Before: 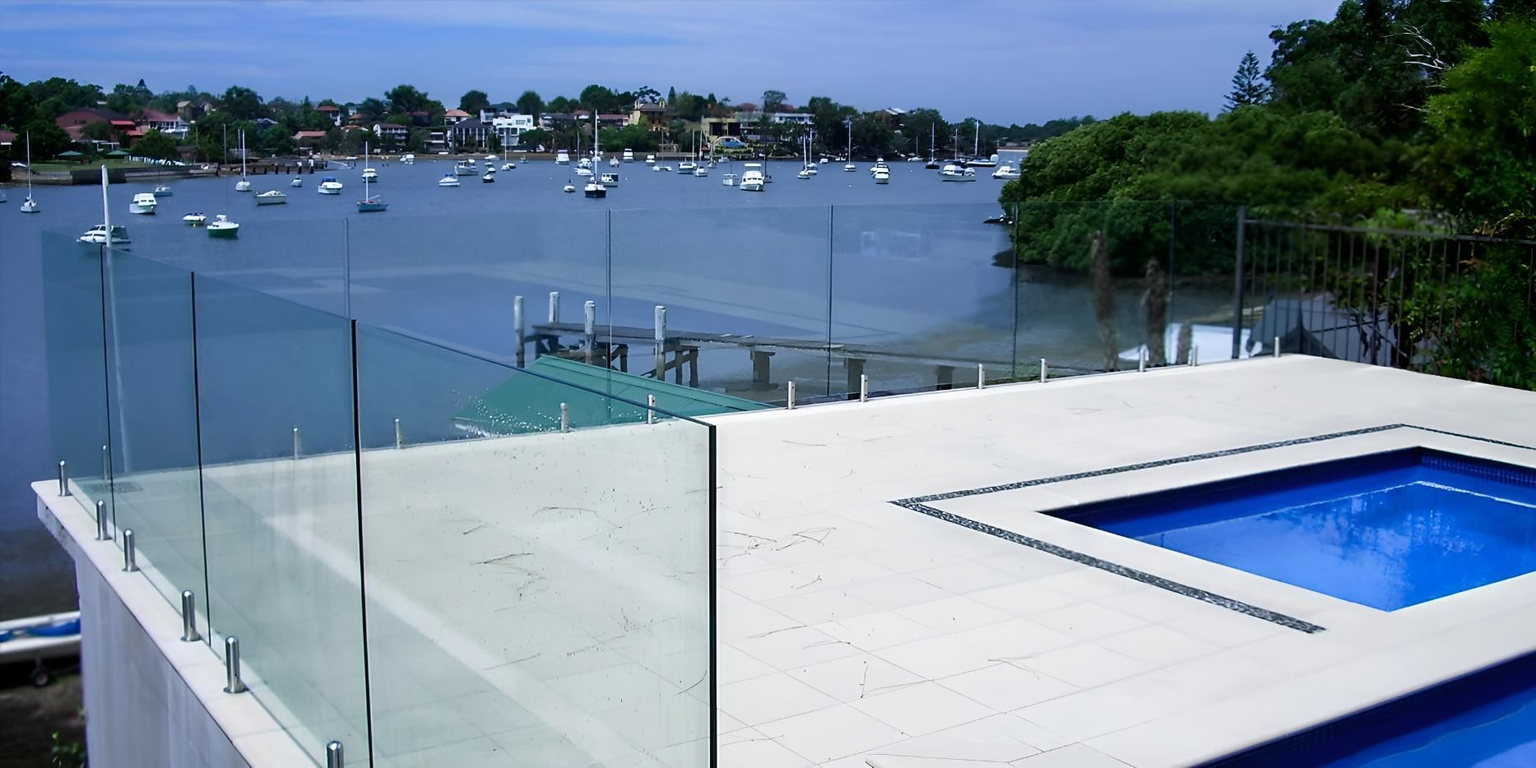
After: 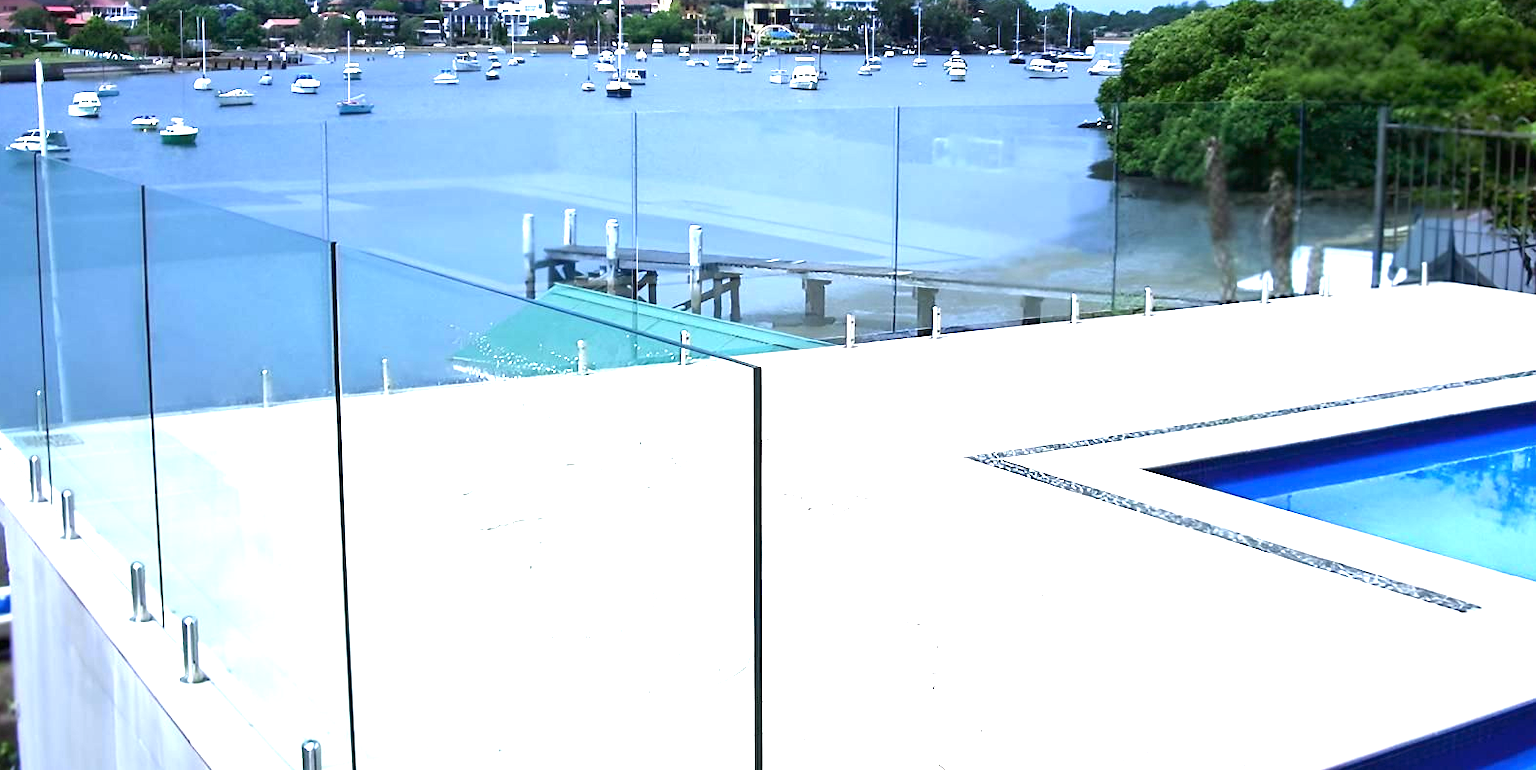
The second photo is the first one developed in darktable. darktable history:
crop and rotate: left 4.701%, top 15.006%, right 10.646%
exposure: black level correction 0, exposure 1.68 EV, compensate highlight preservation false
